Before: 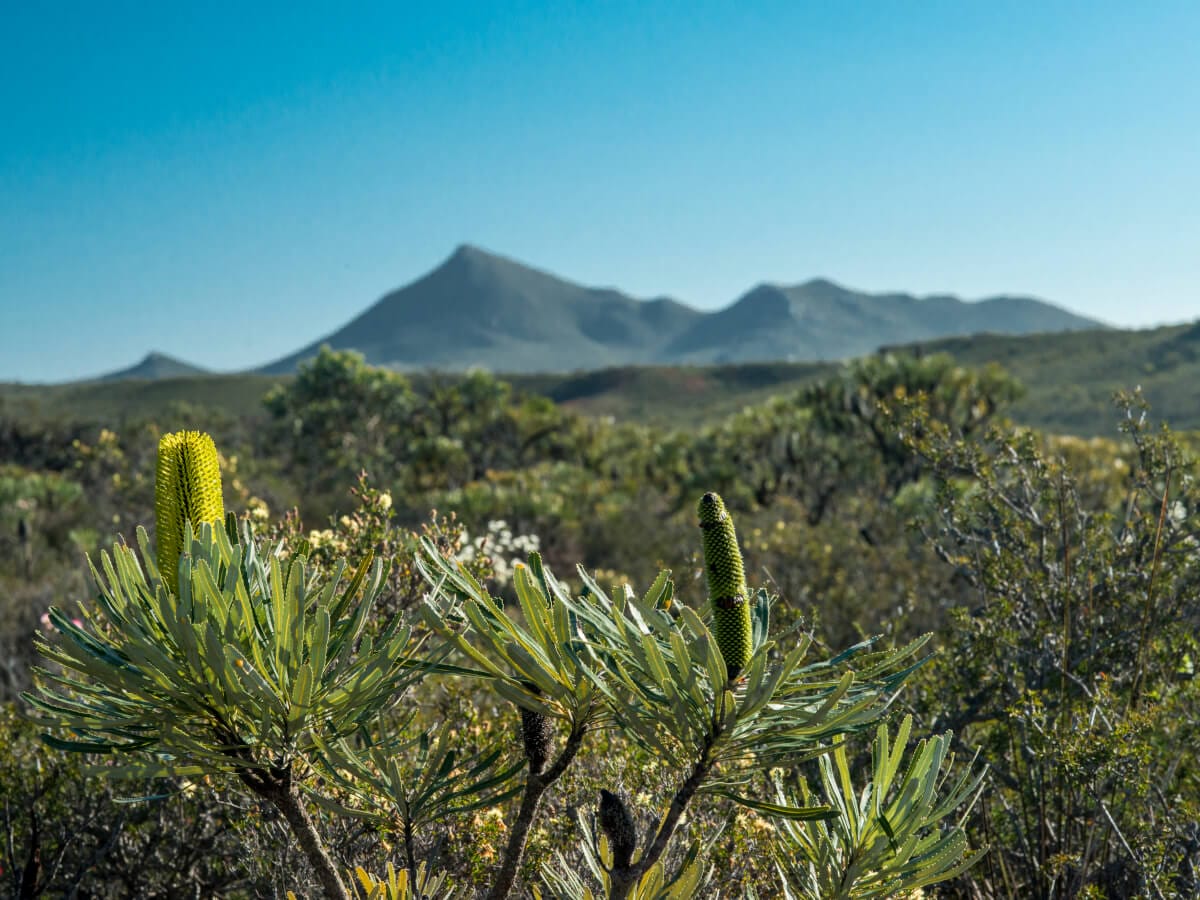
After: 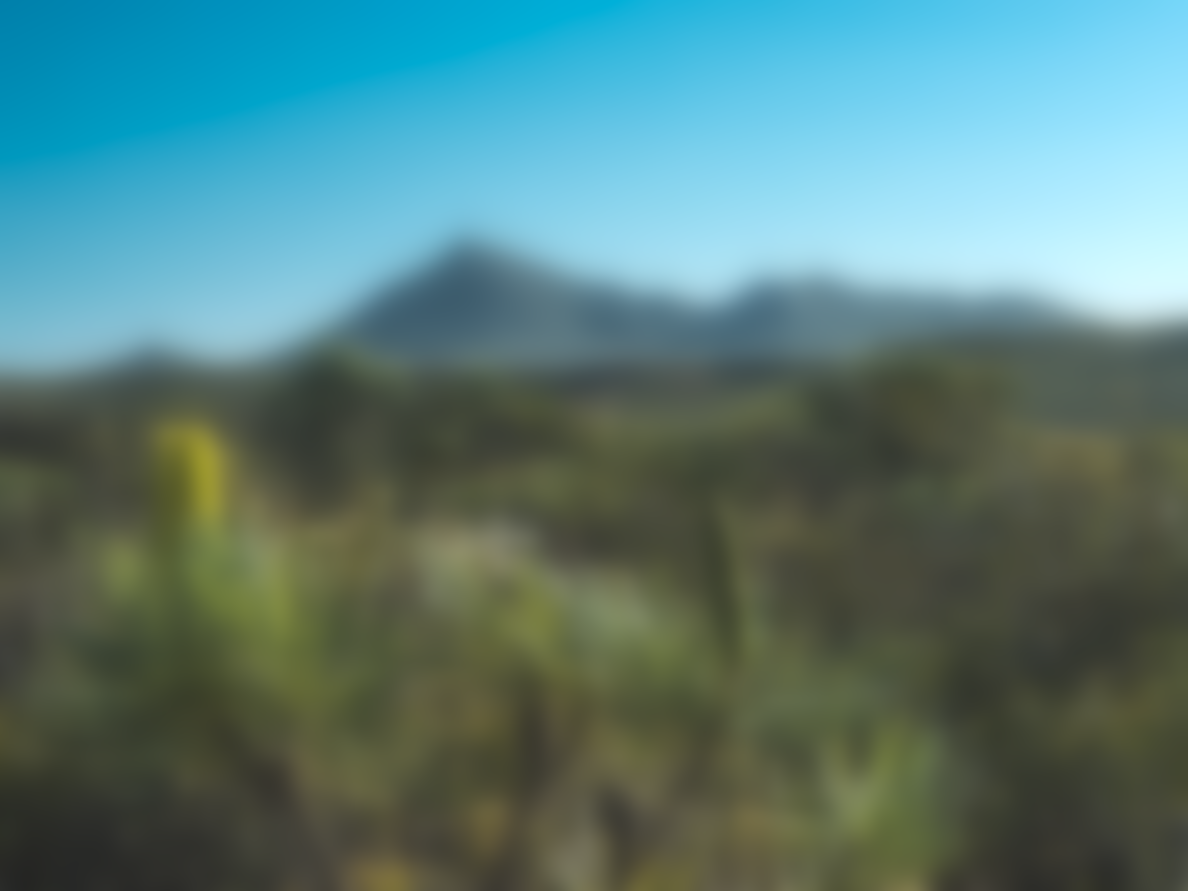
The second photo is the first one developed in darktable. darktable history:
color balance rgb: shadows lift › luminance -10%, power › luminance -9%, linear chroma grading › global chroma 10%, global vibrance 10%, contrast 15%, saturation formula JzAzBz (2021)
rotate and perspective: rotation 0.174°, lens shift (vertical) 0.013, lens shift (horizontal) 0.019, shear 0.001, automatic cropping original format, crop left 0.007, crop right 0.991, crop top 0.016, crop bottom 0.997
exposure: black level correction -0.028, compensate highlight preservation false
lowpass: radius 16, unbound 0
